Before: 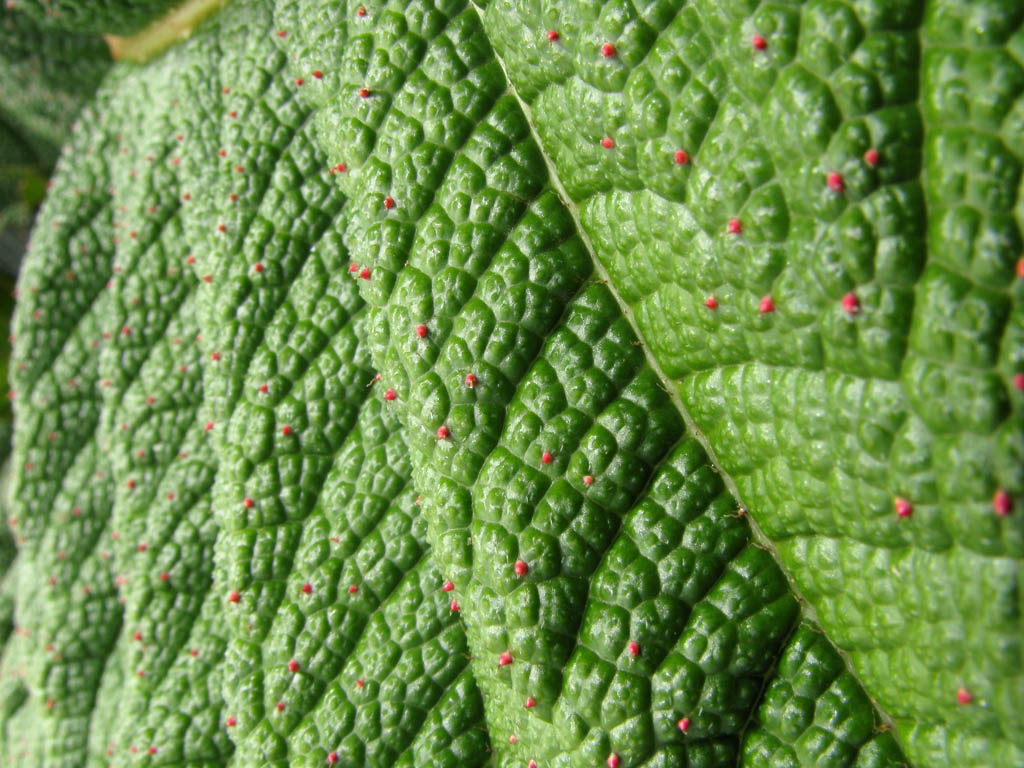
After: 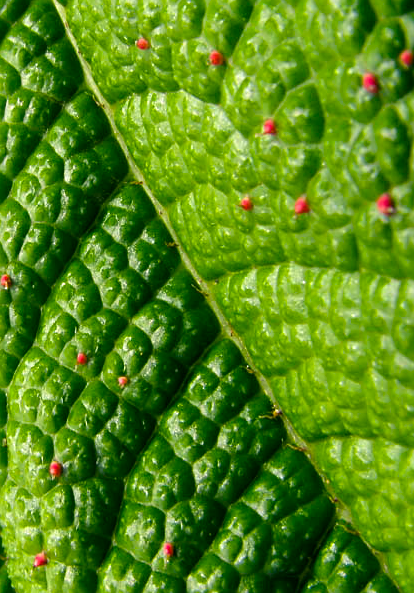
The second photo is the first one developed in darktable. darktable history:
color correction: highlights a* 4.56, highlights b* 4.98, shadows a* -8.34, shadows b* 5.08
color balance rgb: shadows lift › luminance -21.244%, shadows lift › chroma 6.565%, shadows lift › hue 267.26°, power › hue 314.3°, perceptual saturation grading › global saturation 10.049%, global vibrance 50.261%
crop: left 45.428%, top 12.893%, right 14.095%, bottom 9.865%
contrast brightness saturation: saturation -0.029
sharpen: on, module defaults
